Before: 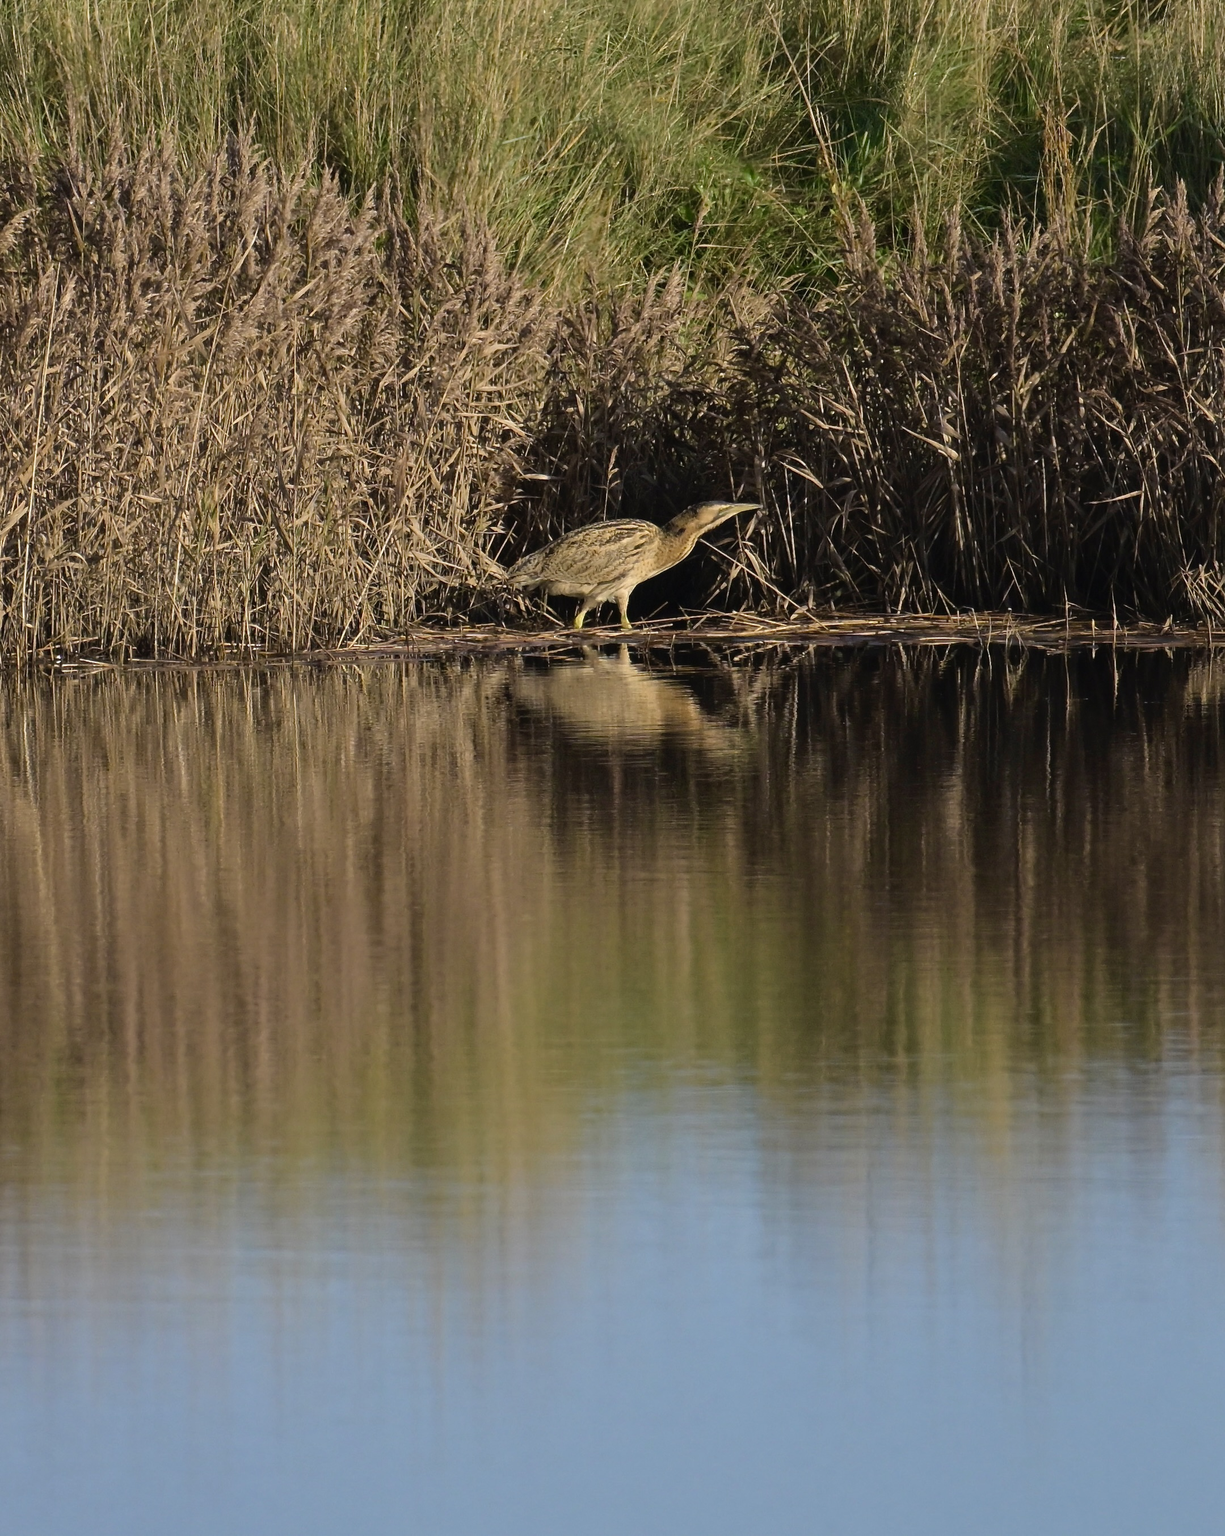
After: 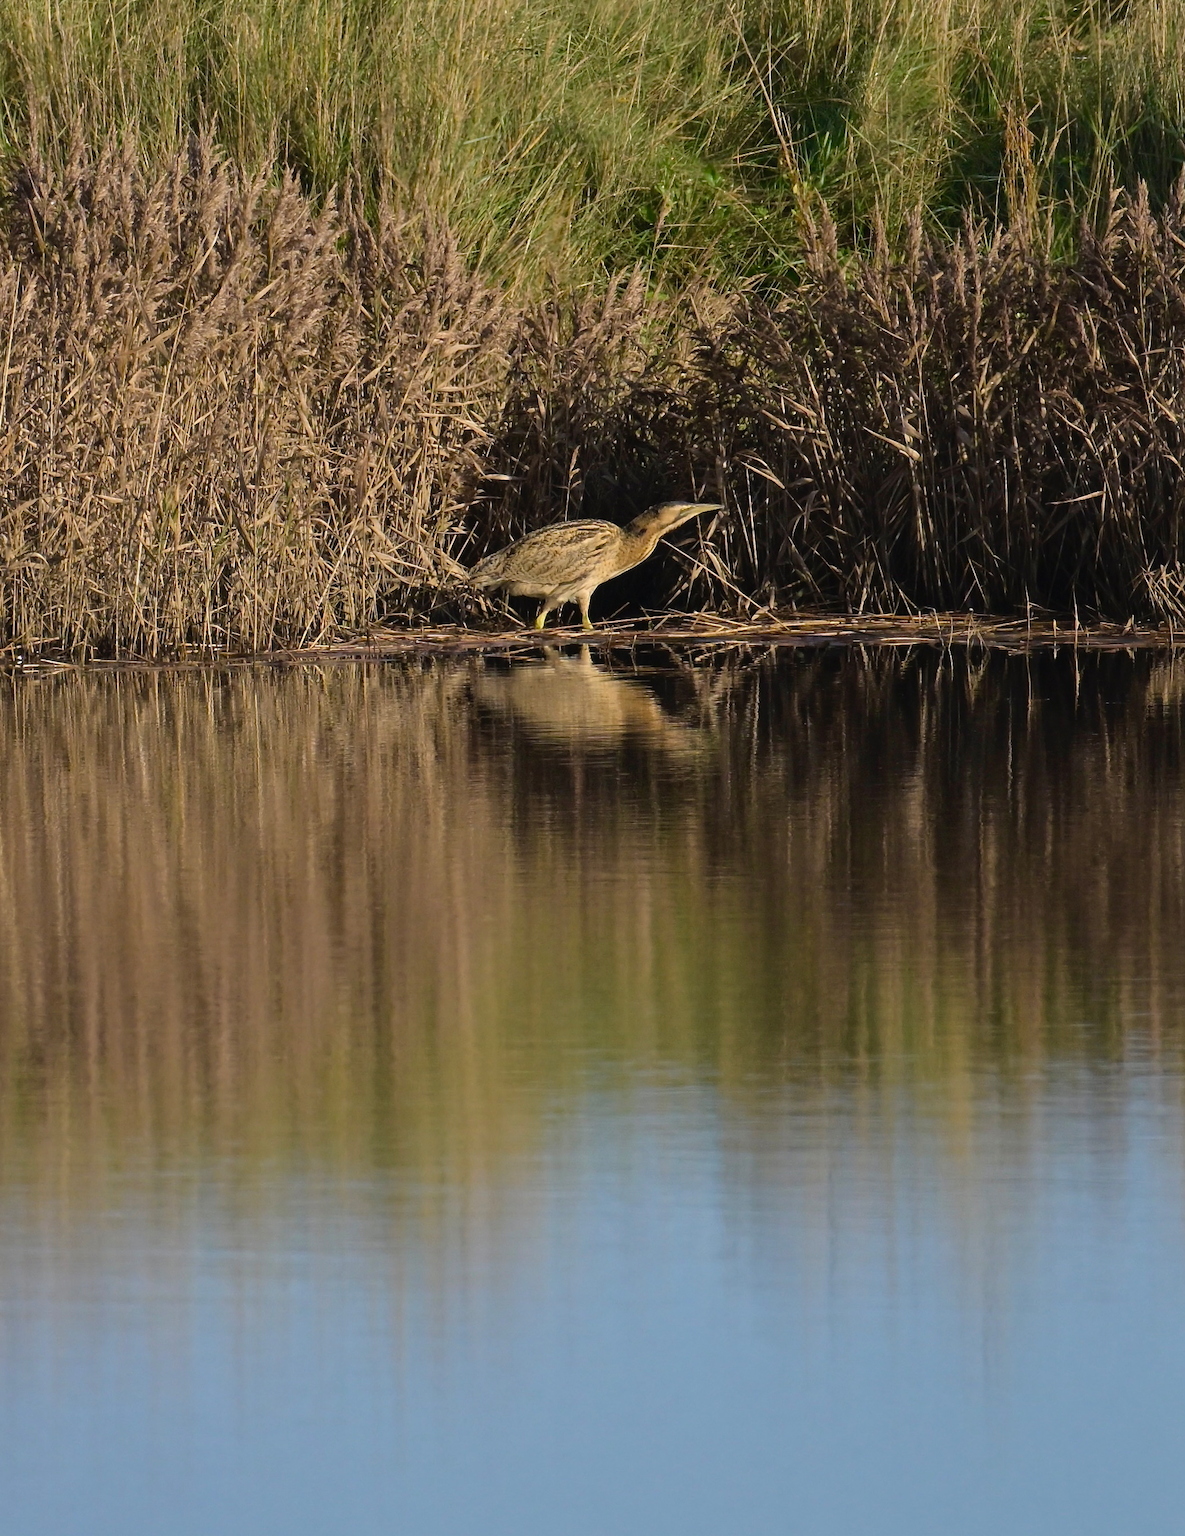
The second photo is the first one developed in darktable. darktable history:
crop and rotate: left 3.264%
